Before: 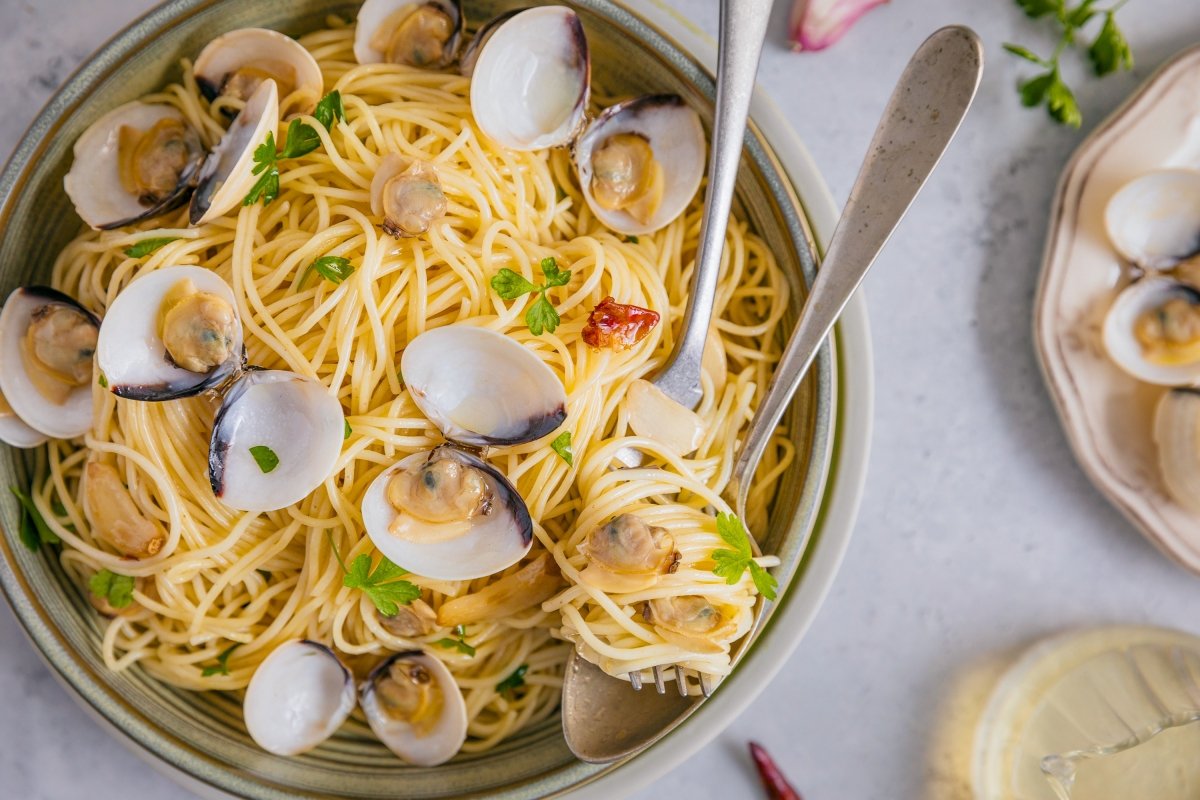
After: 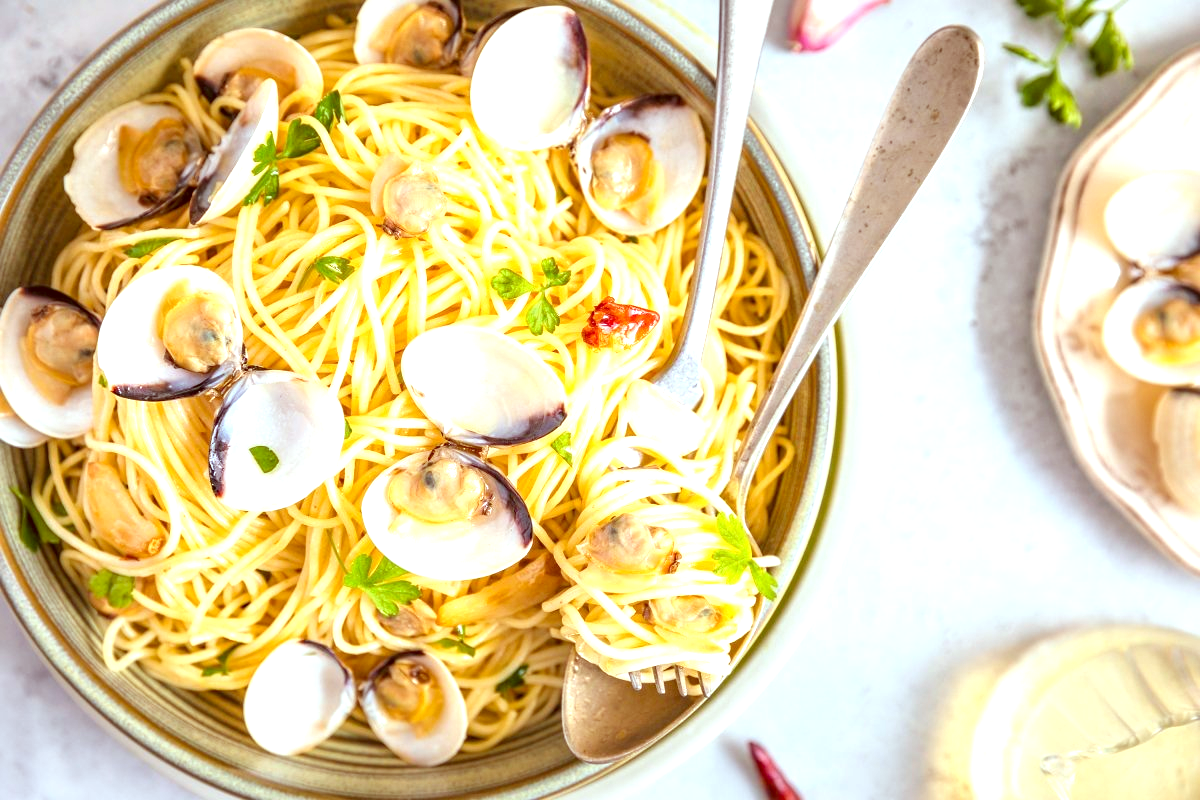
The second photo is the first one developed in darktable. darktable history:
exposure: exposure 1.161 EV, compensate highlight preservation false
color correction: highlights a* -7.05, highlights b* -0.186, shadows a* 20.33, shadows b* 12.06
